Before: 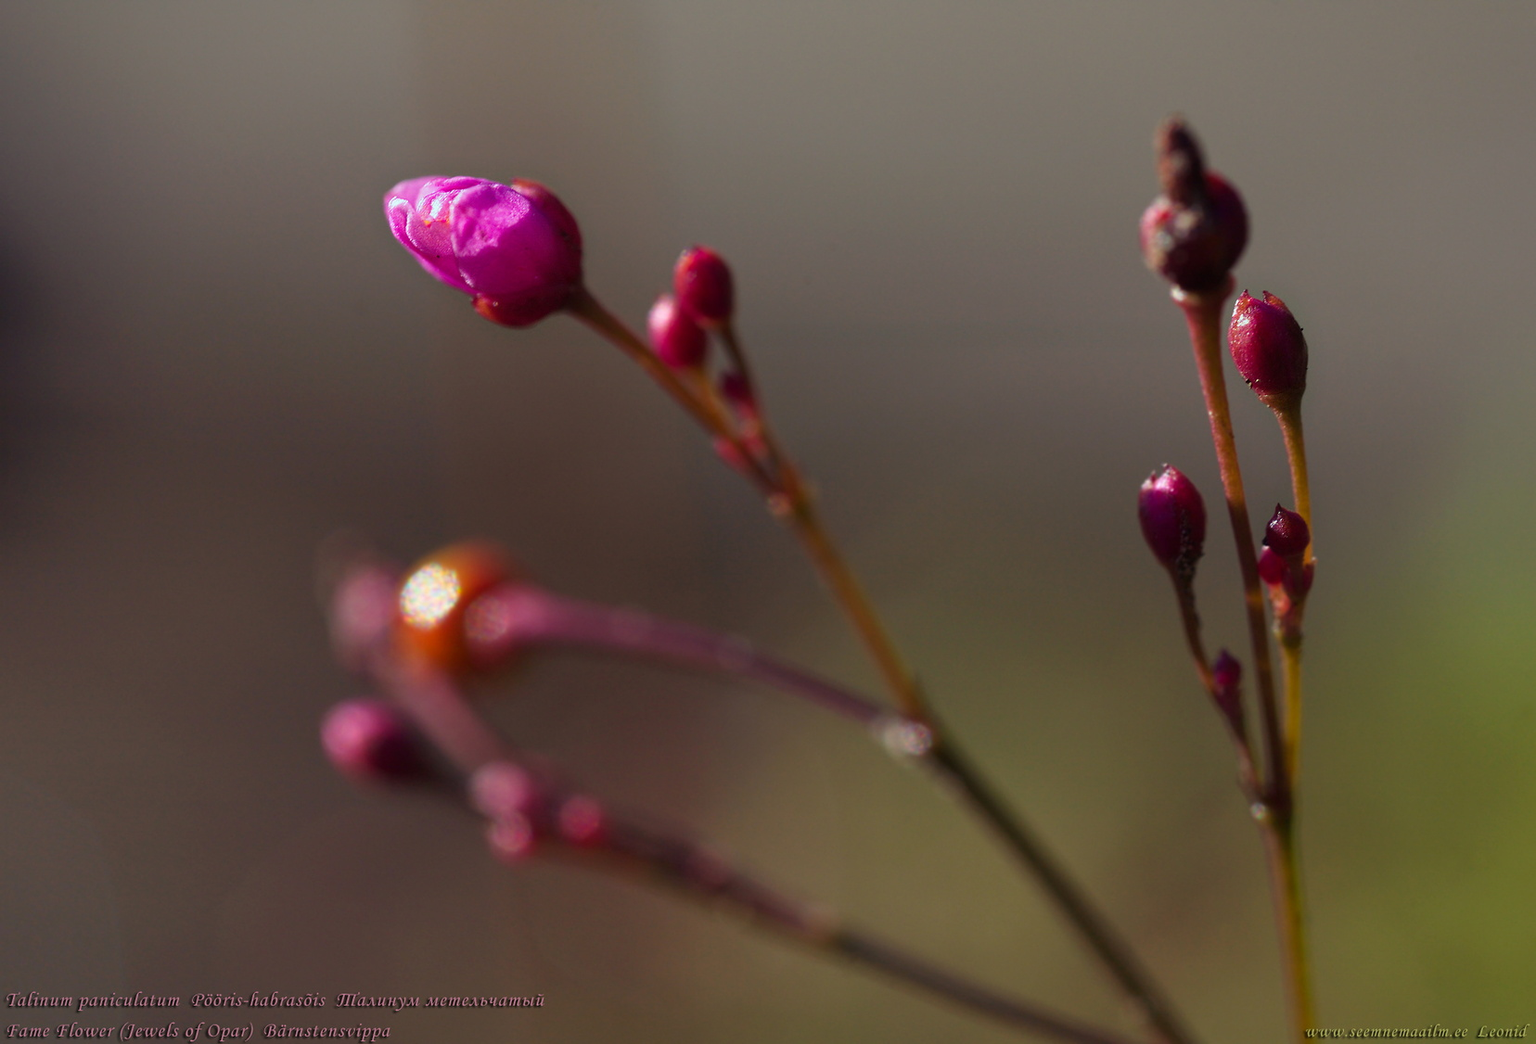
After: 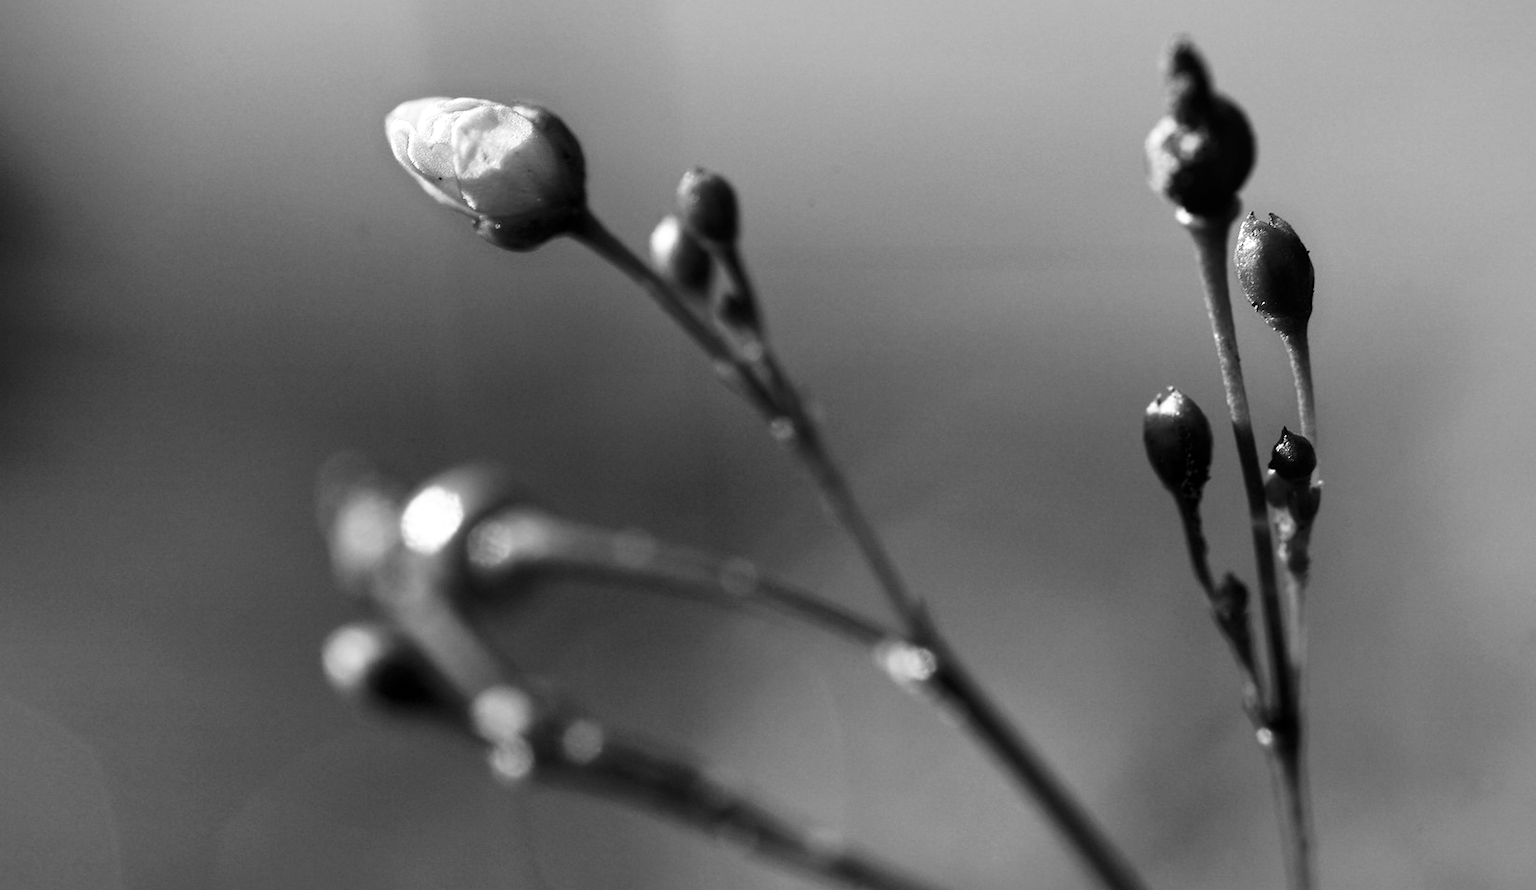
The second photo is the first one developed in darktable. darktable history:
crop: top 7.562%, bottom 7.618%
local contrast: mode bilateral grid, contrast 20, coarseness 49, detail 119%, midtone range 0.2
color calibration: output gray [0.22, 0.42, 0.37, 0], illuminant custom, x 0.373, y 0.389, temperature 4272.77 K
base curve: curves: ch0 [(0, 0) (0.007, 0.004) (0.027, 0.03) (0.046, 0.07) (0.207, 0.54) (0.442, 0.872) (0.673, 0.972) (1, 1)]
